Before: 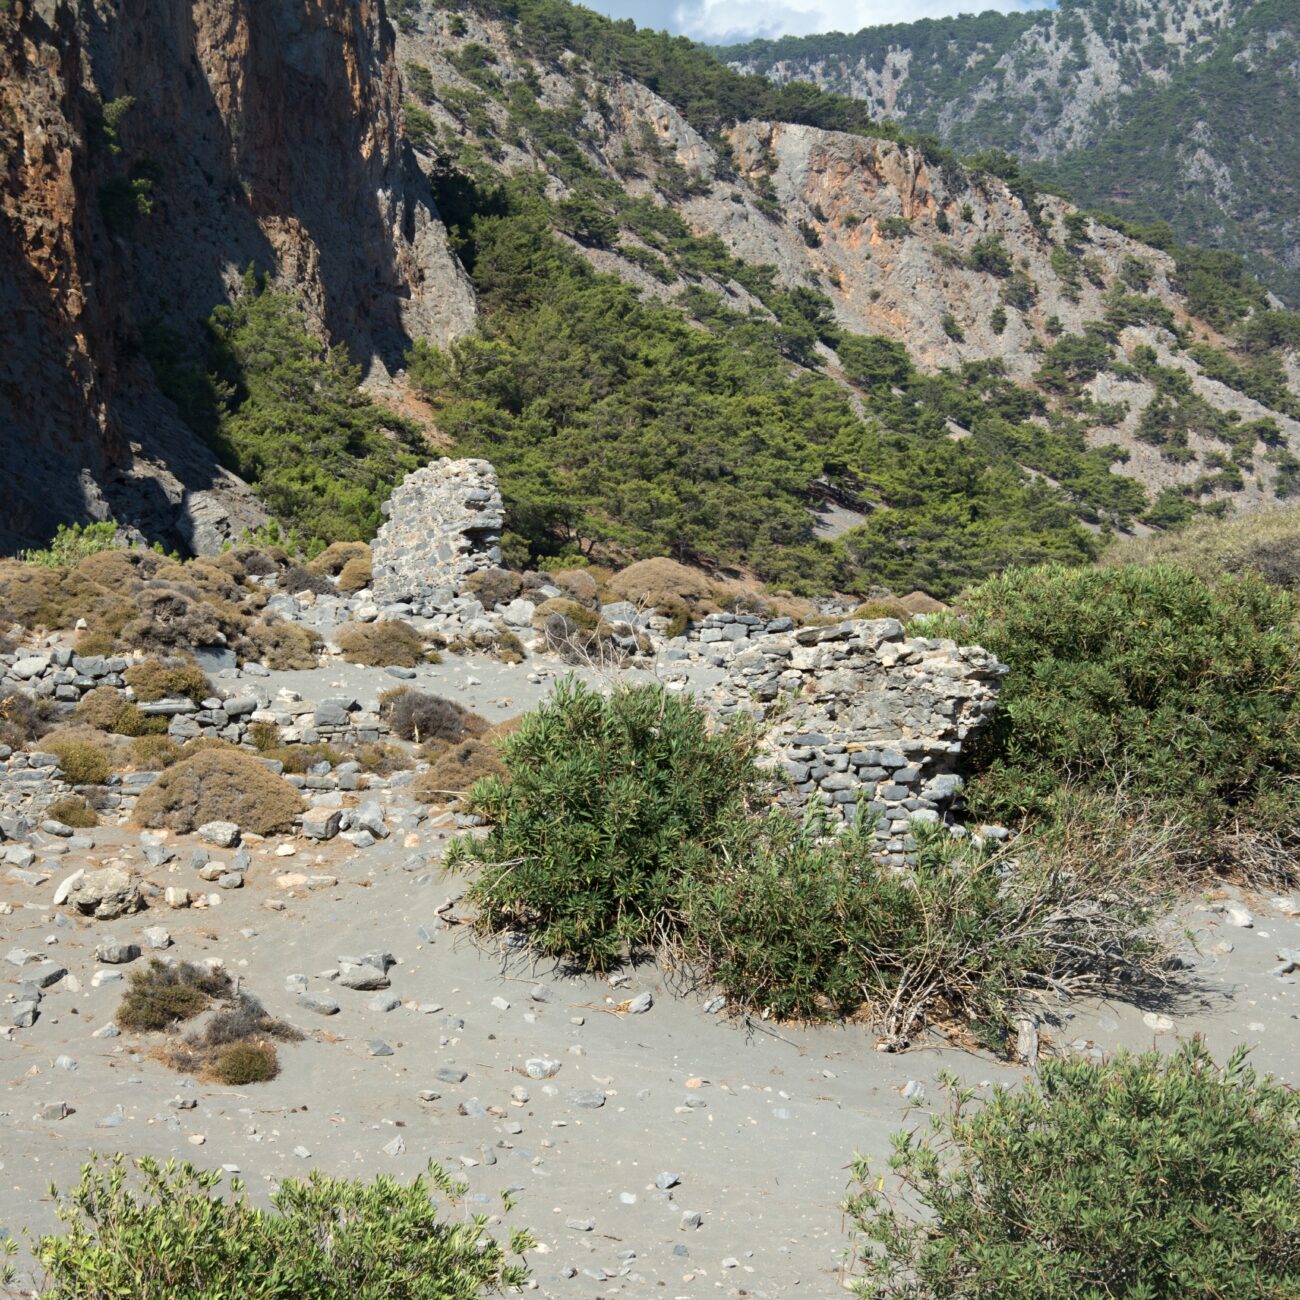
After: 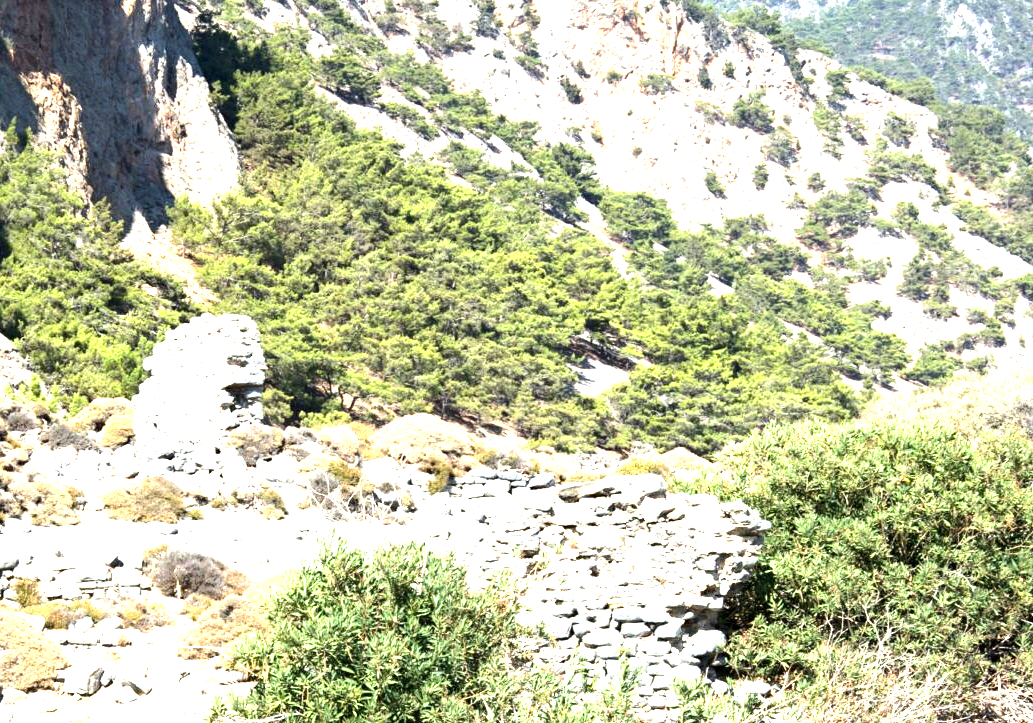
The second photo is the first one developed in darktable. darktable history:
crop: left 18.38%, top 11.092%, right 2.134%, bottom 33.217%
exposure: black level correction 0.001, exposure 1.84 EV, compensate highlight preservation false
tone equalizer: -8 EV -0.417 EV, -7 EV -0.389 EV, -6 EV -0.333 EV, -5 EV -0.222 EV, -3 EV 0.222 EV, -2 EV 0.333 EV, -1 EV 0.389 EV, +0 EV 0.417 EV, edges refinement/feathering 500, mask exposure compensation -1.57 EV, preserve details no
